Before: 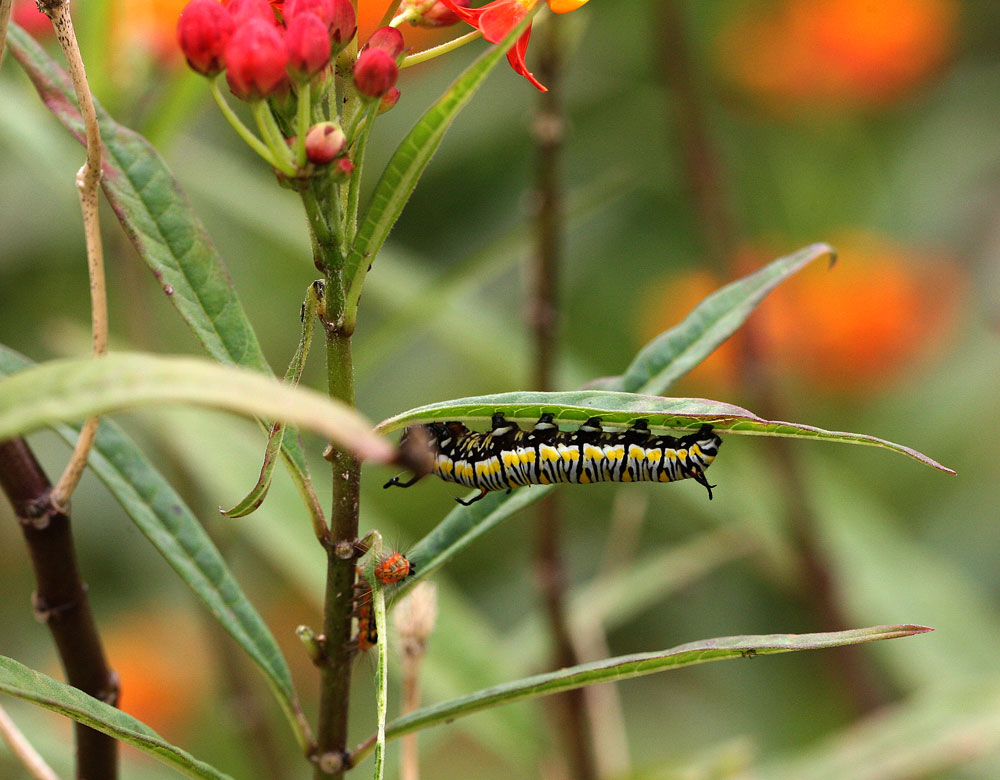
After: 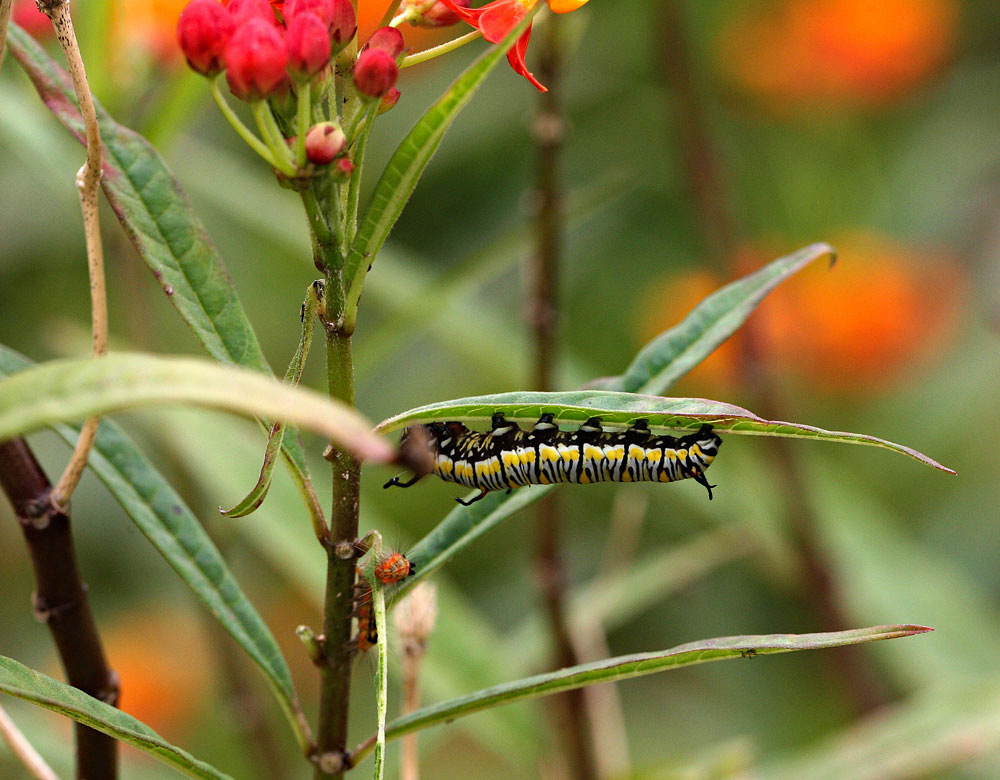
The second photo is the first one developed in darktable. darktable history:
color correction: highlights b* 0.049, saturation 0.983
tone equalizer: mask exposure compensation -0.511 EV
haze removal: compatibility mode true, adaptive false
